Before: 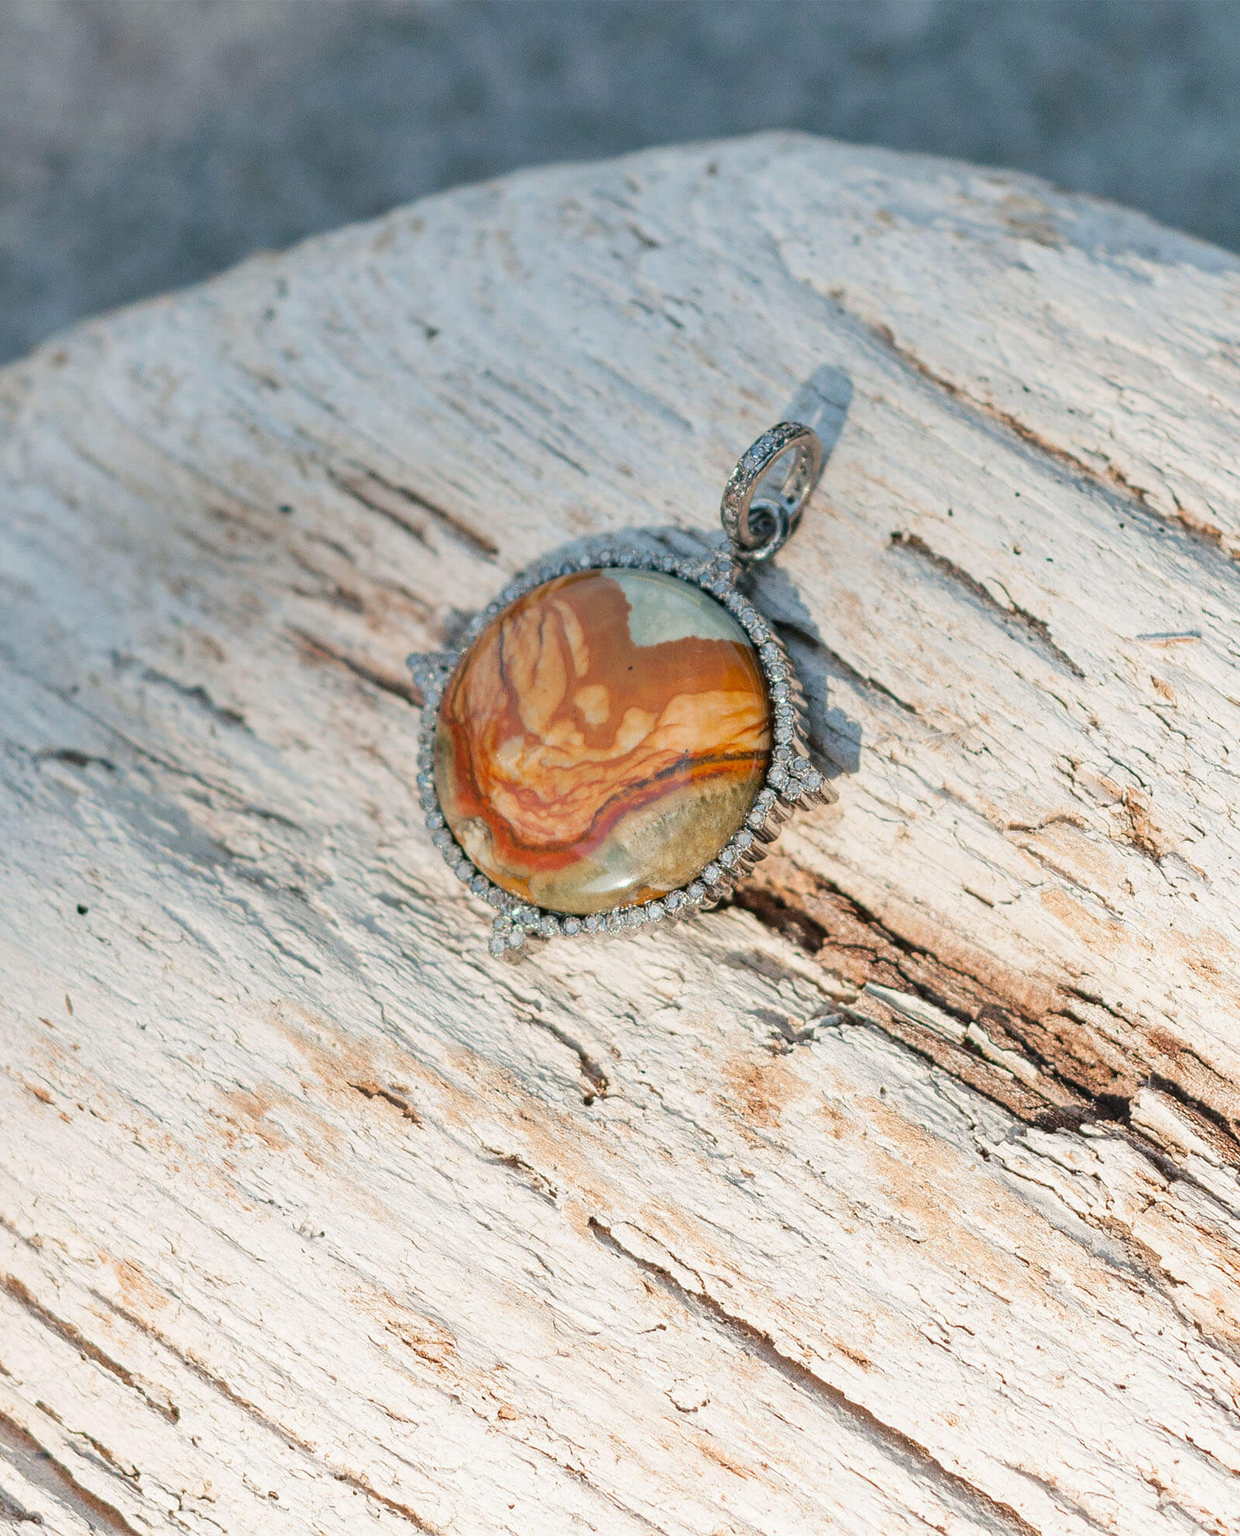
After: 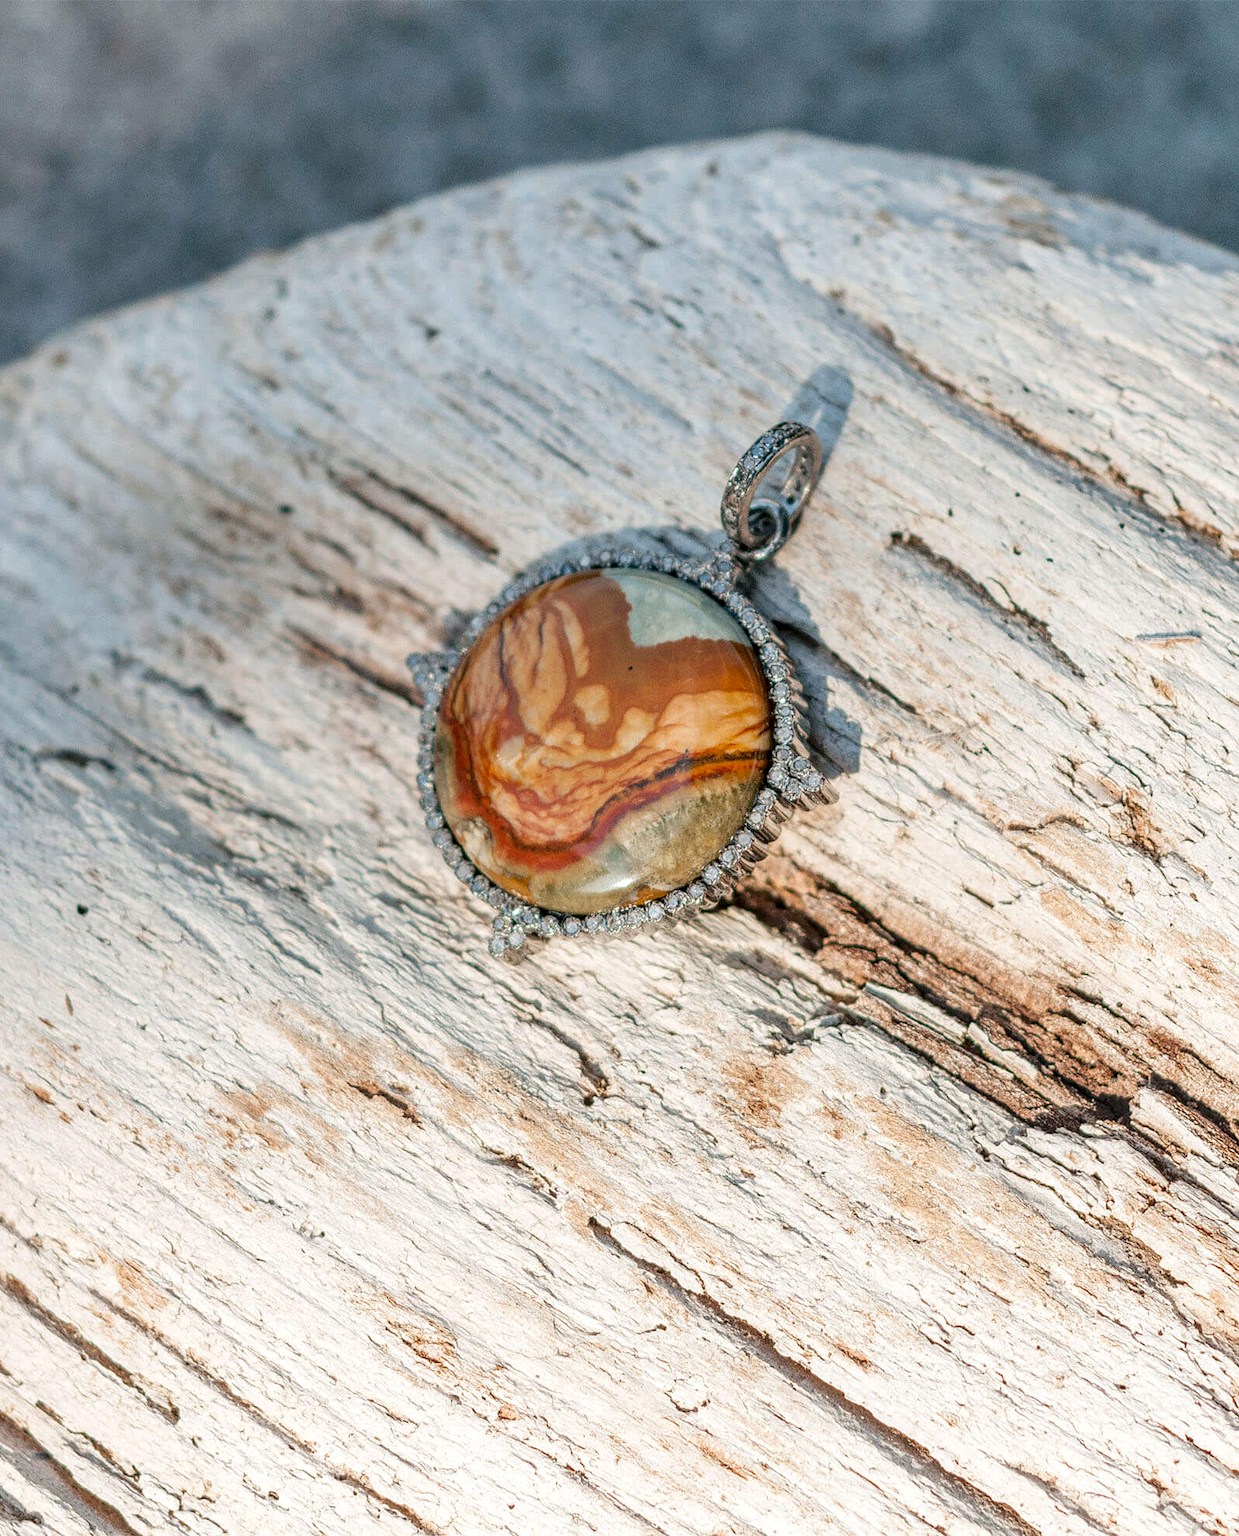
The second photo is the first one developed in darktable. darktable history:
local contrast: highlights 61%, detail 143%, midtone range 0.431
